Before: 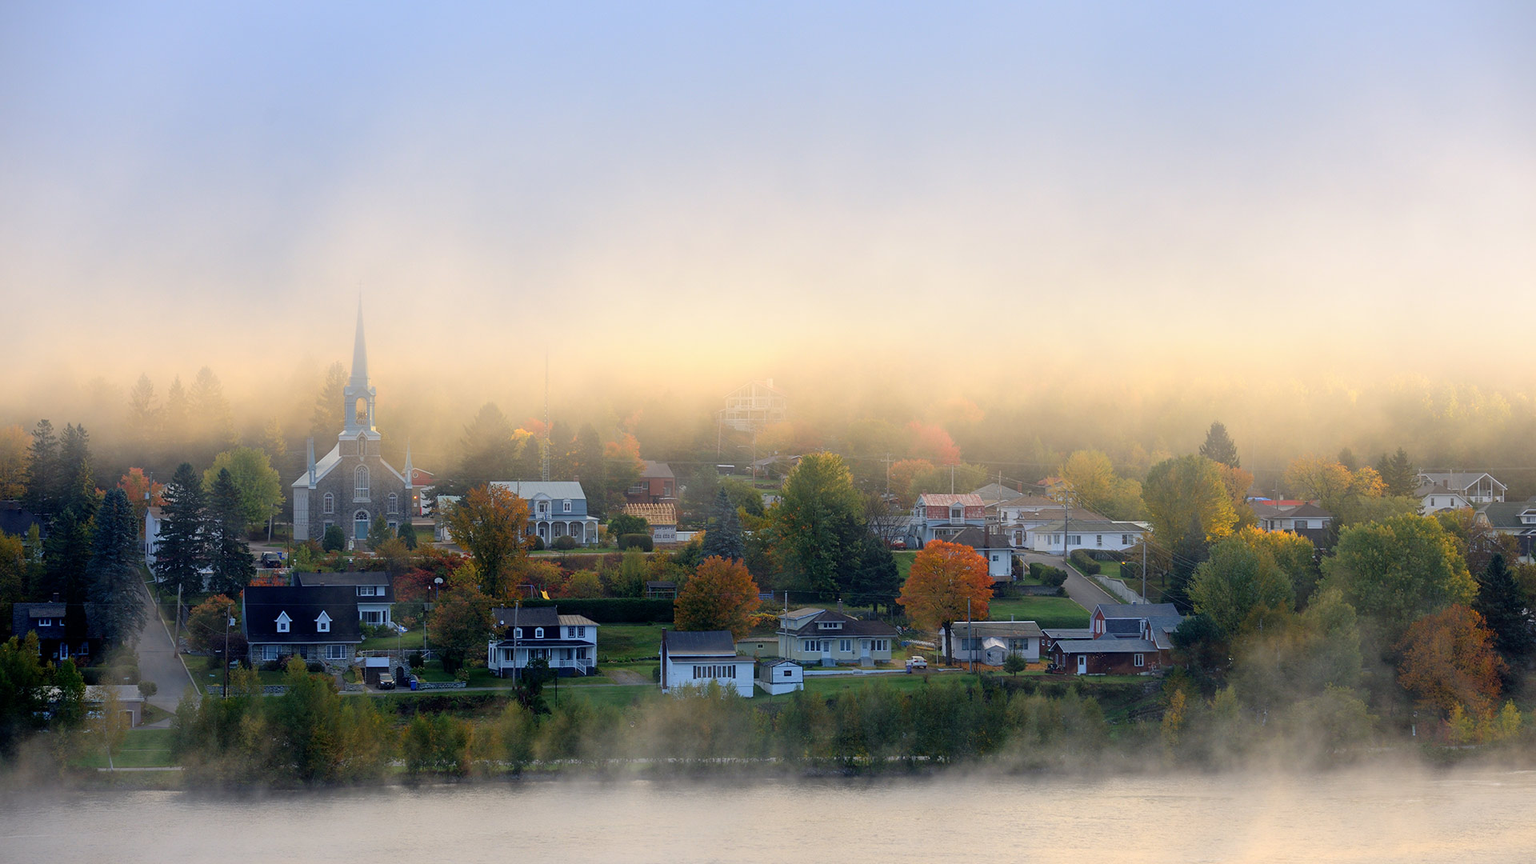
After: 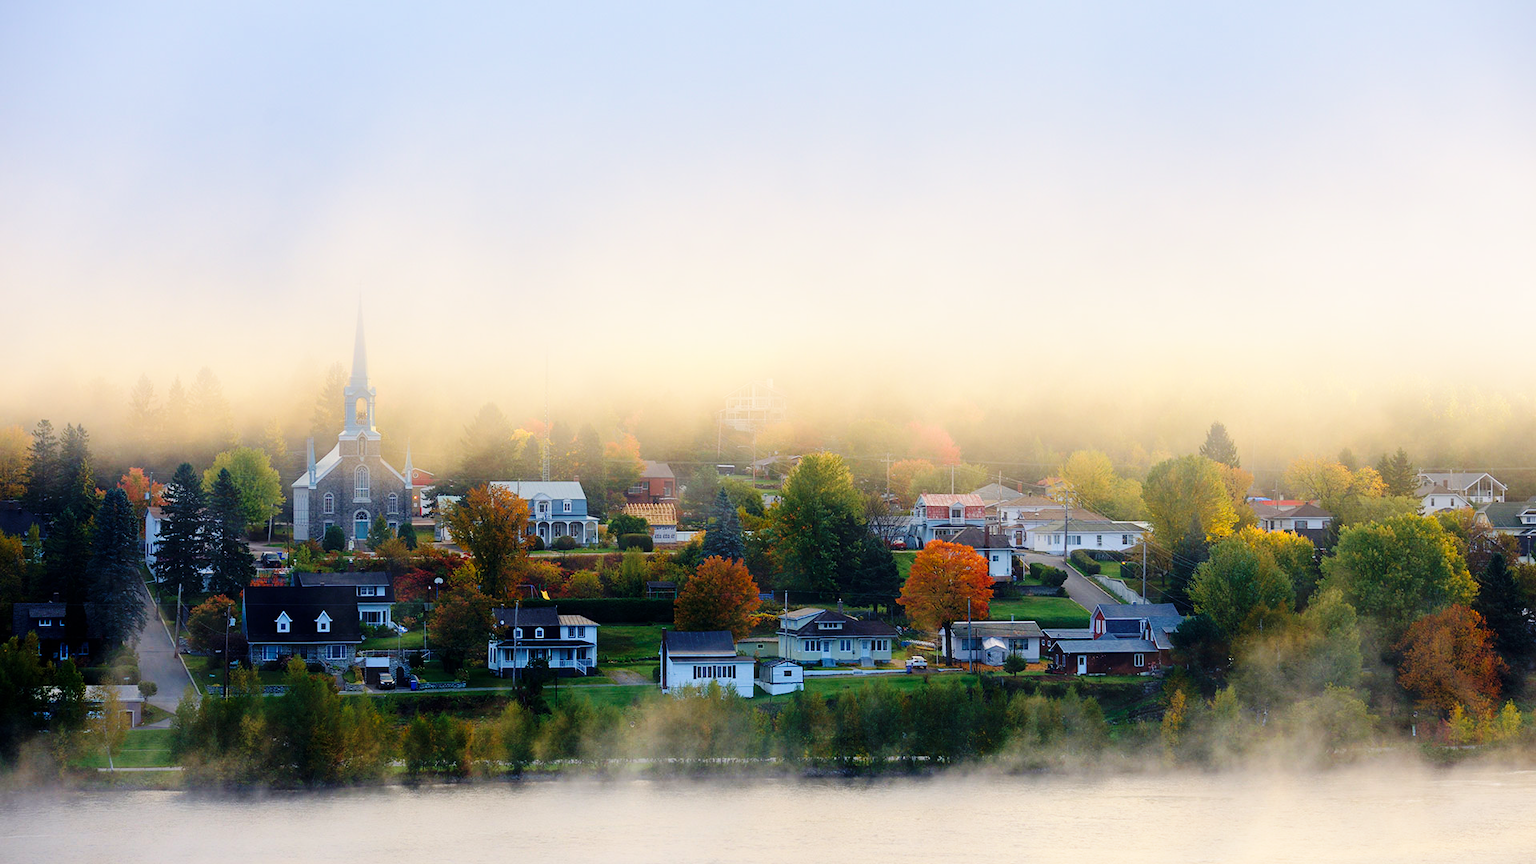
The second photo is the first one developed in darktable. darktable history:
velvia: on, module defaults
base curve: curves: ch0 [(0, 0) (0.036, 0.025) (0.121, 0.166) (0.206, 0.329) (0.605, 0.79) (1, 1)], preserve colors none
